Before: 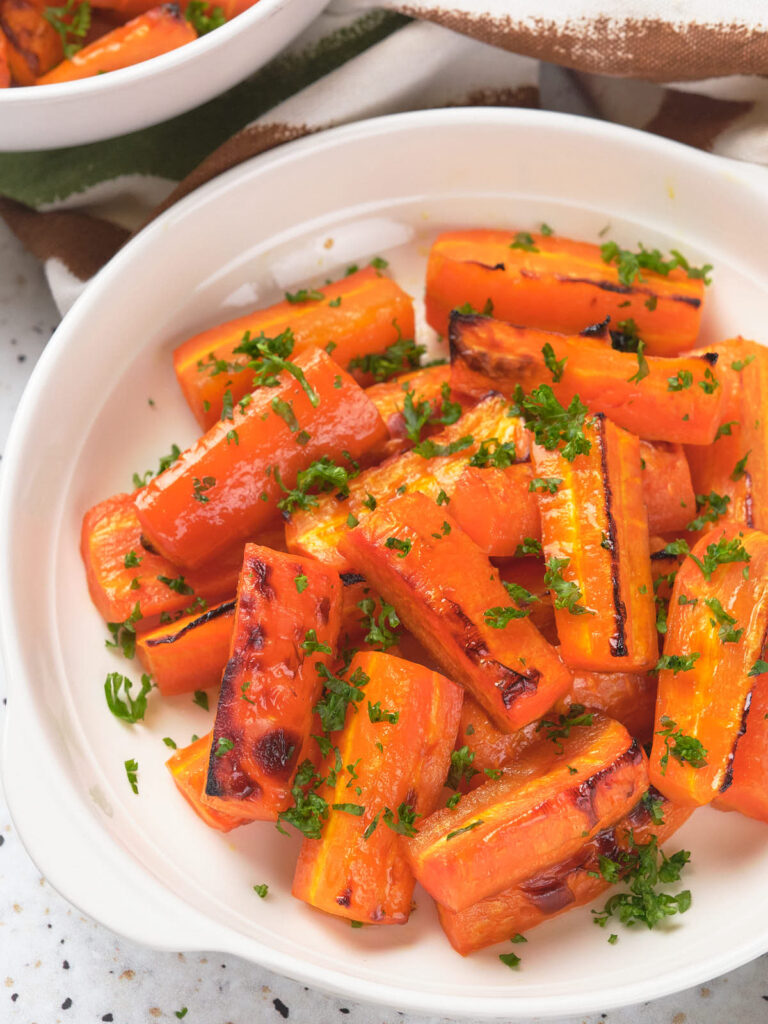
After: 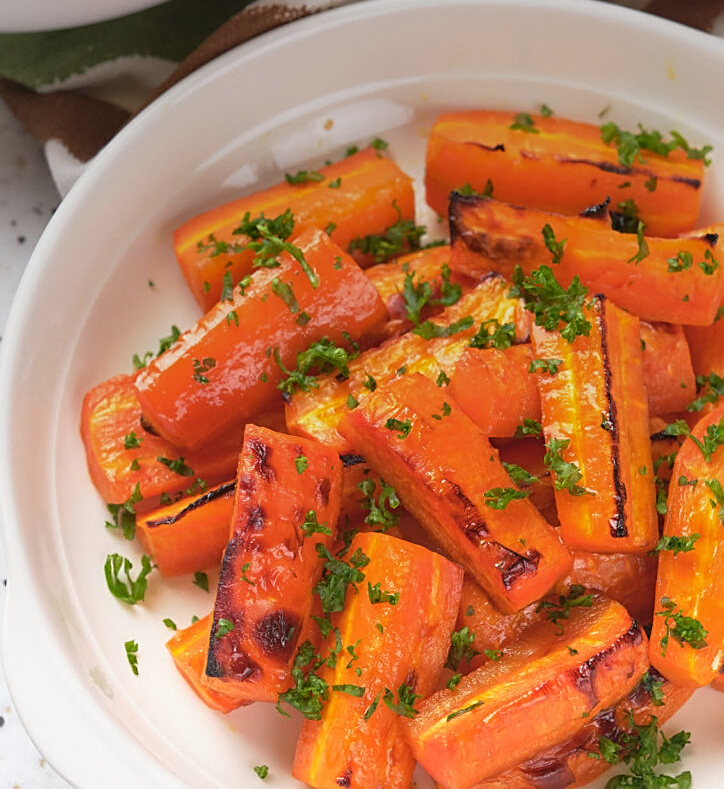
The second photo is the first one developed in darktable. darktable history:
graduated density: on, module defaults
crop and rotate: angle 0.03°, top 11.643%, right 5.651%, bottom 11.189%
sharpen: on, module defaults
